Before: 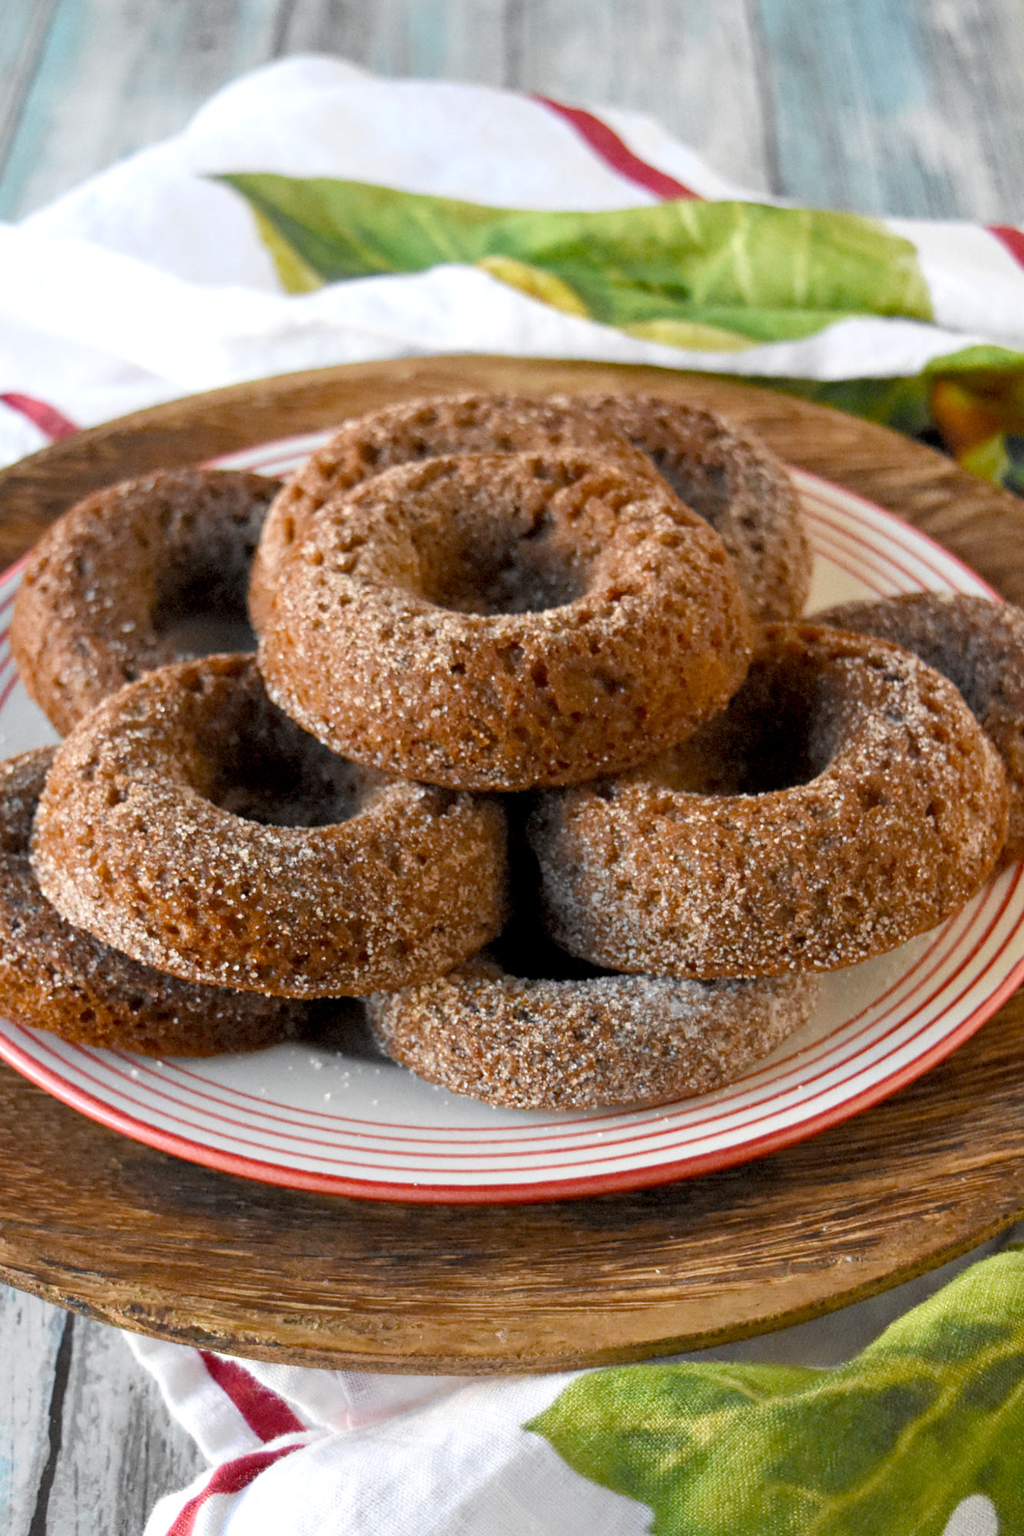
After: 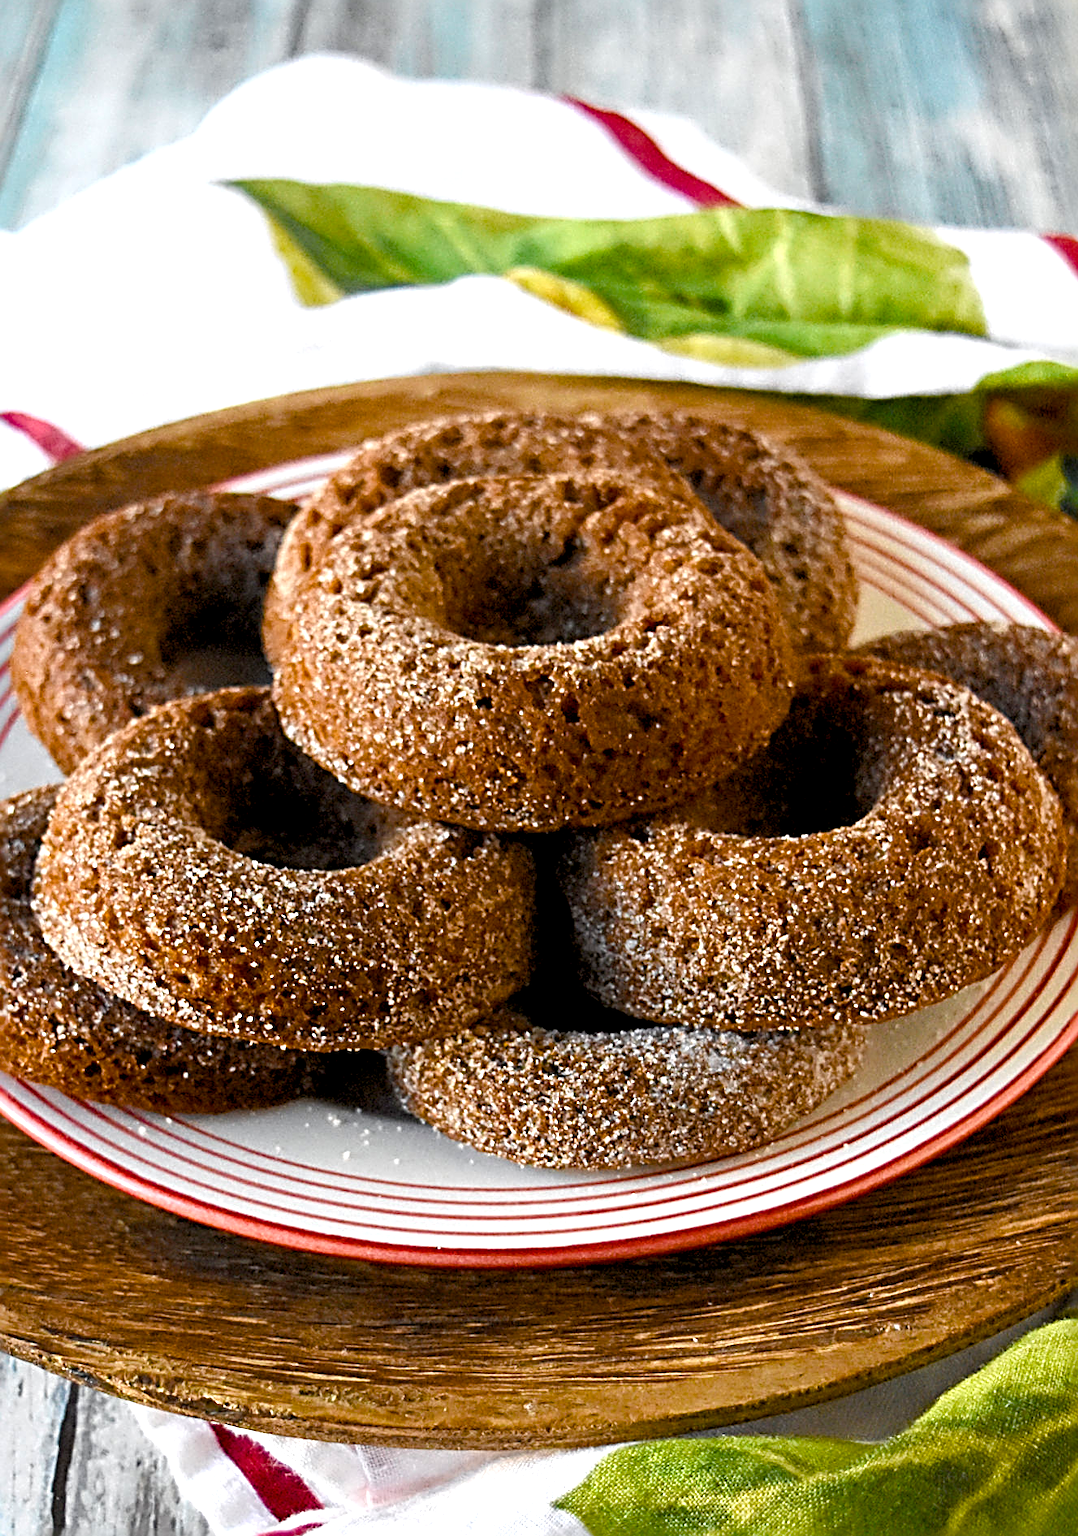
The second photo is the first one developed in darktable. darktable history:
sharpen: radius 3.712, amount 0.927
color balance rgb: global offset › luminance -0.494%, linear chroma grading › shadows 19.622%, linear chroma grading › highlights 2.355%, linear chroma grading › mid-tones 10.462%, perceptual saturation grading › global saturation 20%, perceptual saturation grading › highlights -25.137%, perceptual saturation grading › shadows 23.907%, perceptual brilliance grading › global brilliance -17.216%, perceptual brilliance grading › highlights 28.301%, global vibrance 14.573%
crop: top 0.283%, right 0.261%, bottom 5.098%
